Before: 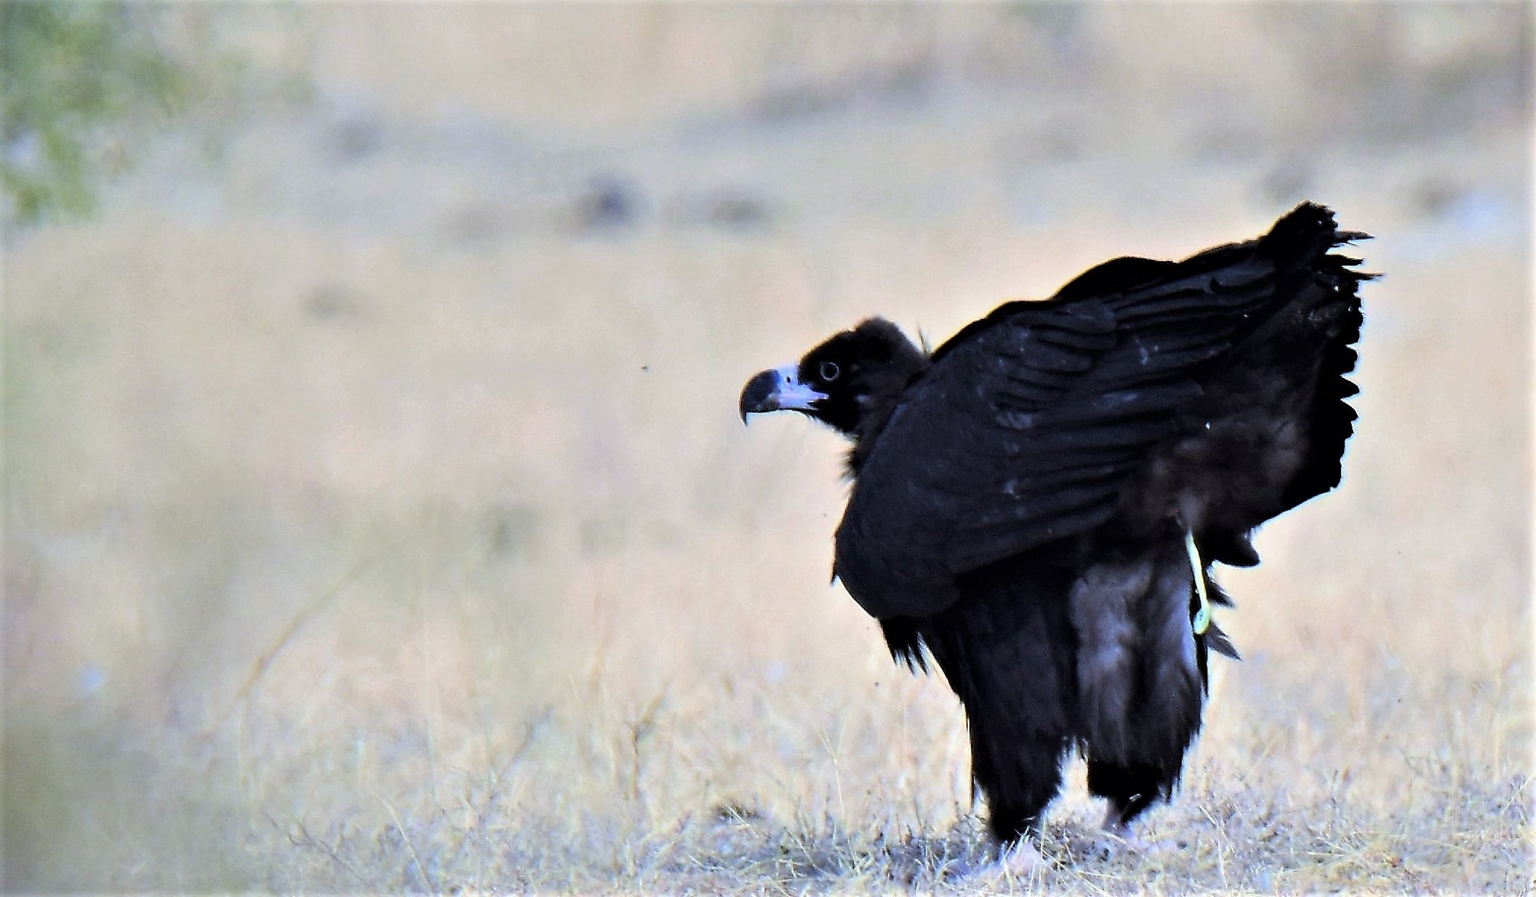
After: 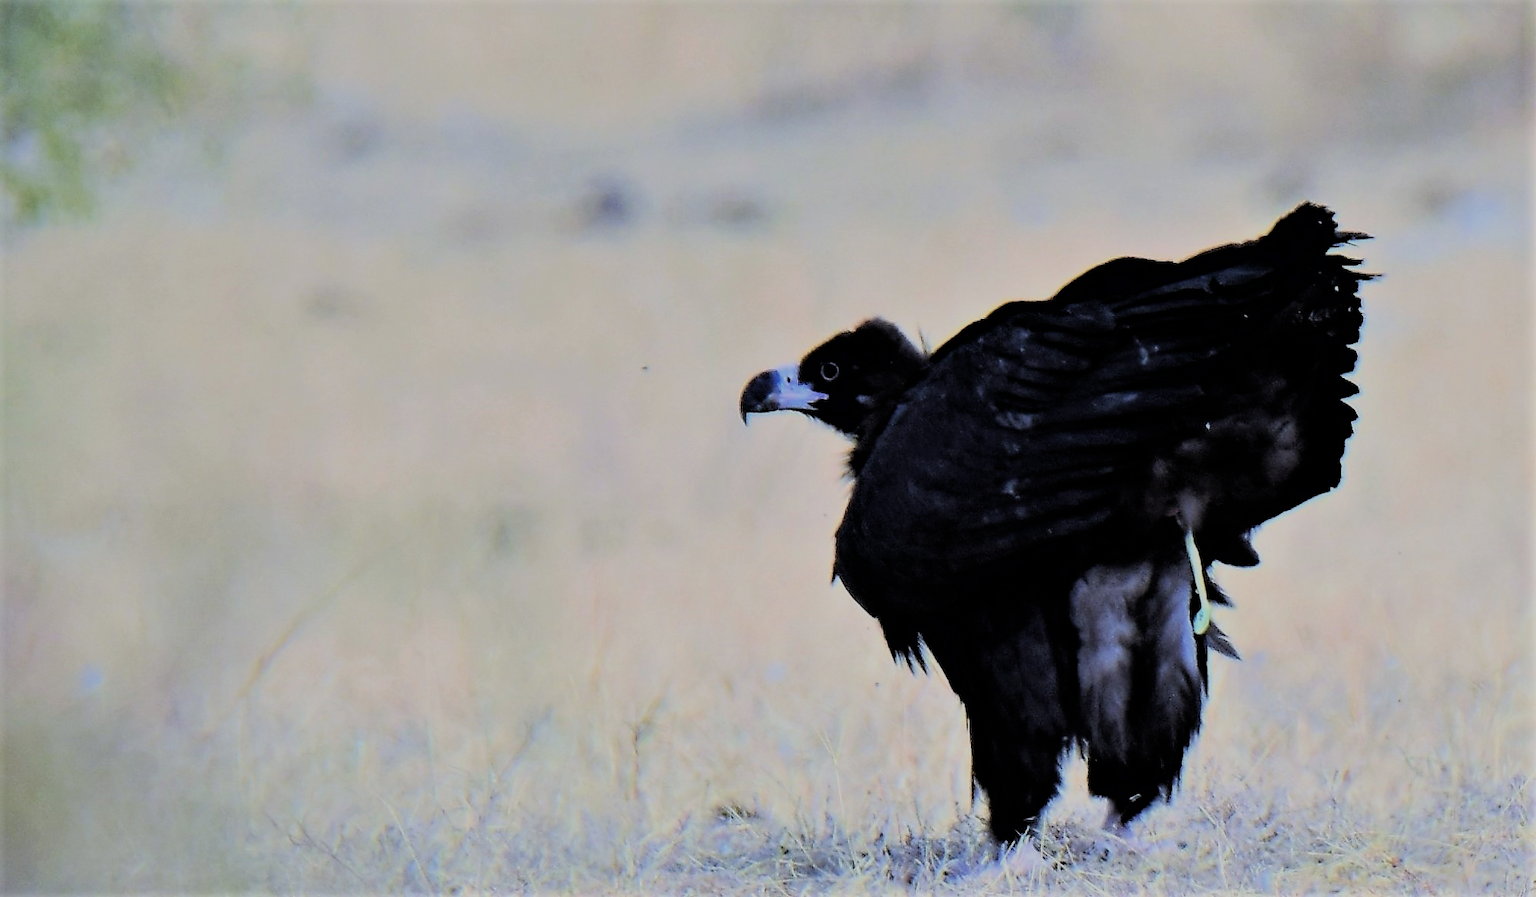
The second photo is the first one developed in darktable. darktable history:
filmic rgb: black relative exposure -6.15 EV, white relative exposure 6.95 EV, hardness 2.26, color science v6 (2022)
